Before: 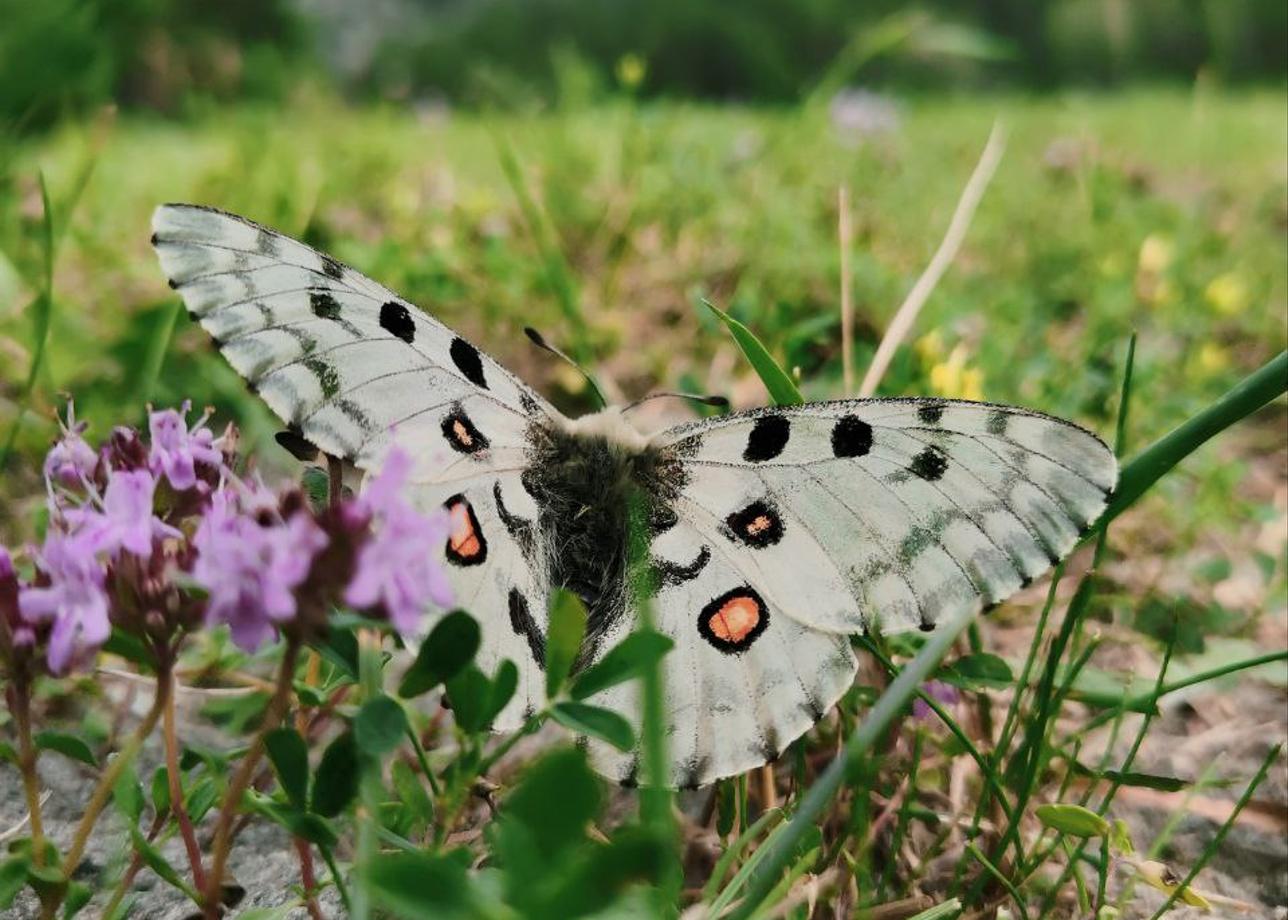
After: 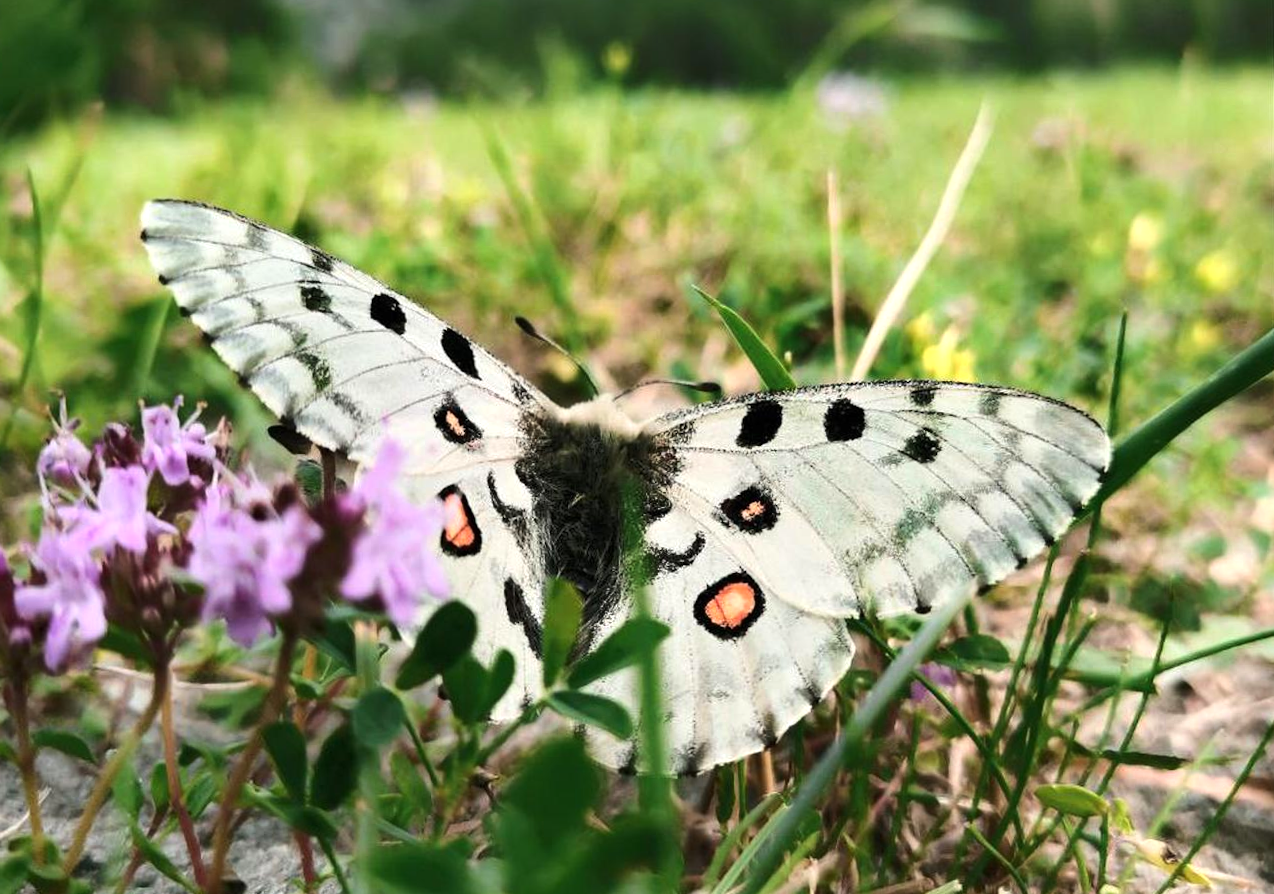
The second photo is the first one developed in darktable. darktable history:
tone equalizer: -8 EV 0.001 EV, -7 EV -0.002 EV, -6 EV 0.002 EV, -5 EV -0.03 EV, -4 EV -0.116 EV, -3 EV -0.169 EV, -2 EV 0.24 EV, -1 EV 0.702 EV, +0 EV 0.493 EV
rotate and perspective: rotation -1°, crop left 0.011, crop right 0.989, crop top 0.025, crop bottom 0.975
